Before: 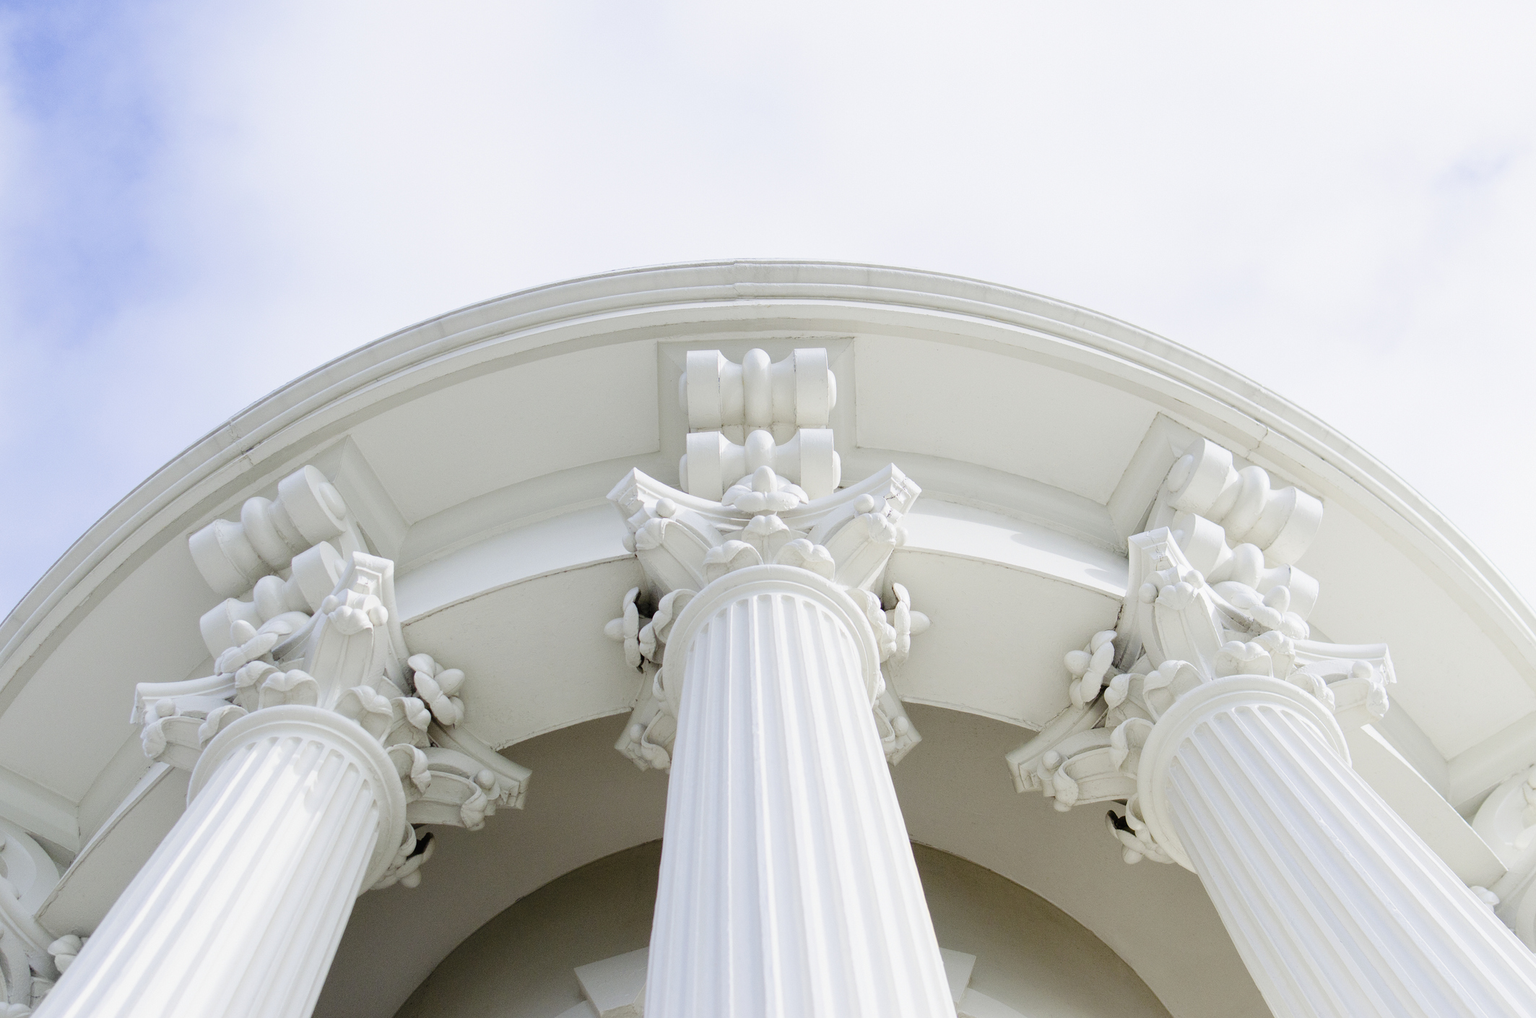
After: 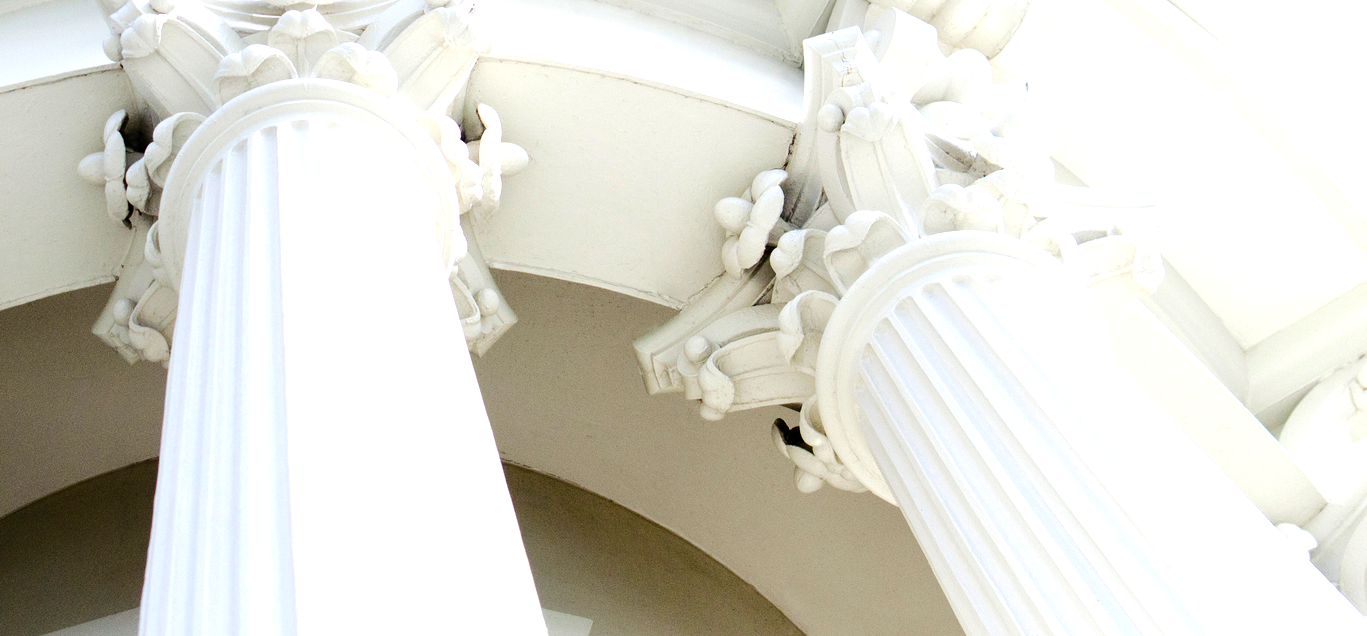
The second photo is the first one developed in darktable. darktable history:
crop and rotate: left 35.71%, top 49.942%, bottom 4.906%
color balance rgb: perceptual saturation grading › global saturation 25.218%, perceptual brilliance grading › highlights 18.269%, perceptual brilliance grading › mid-tones 31.483%, perceptual brilliance grading › shadows -31.819%, global vibrance 2.932%
